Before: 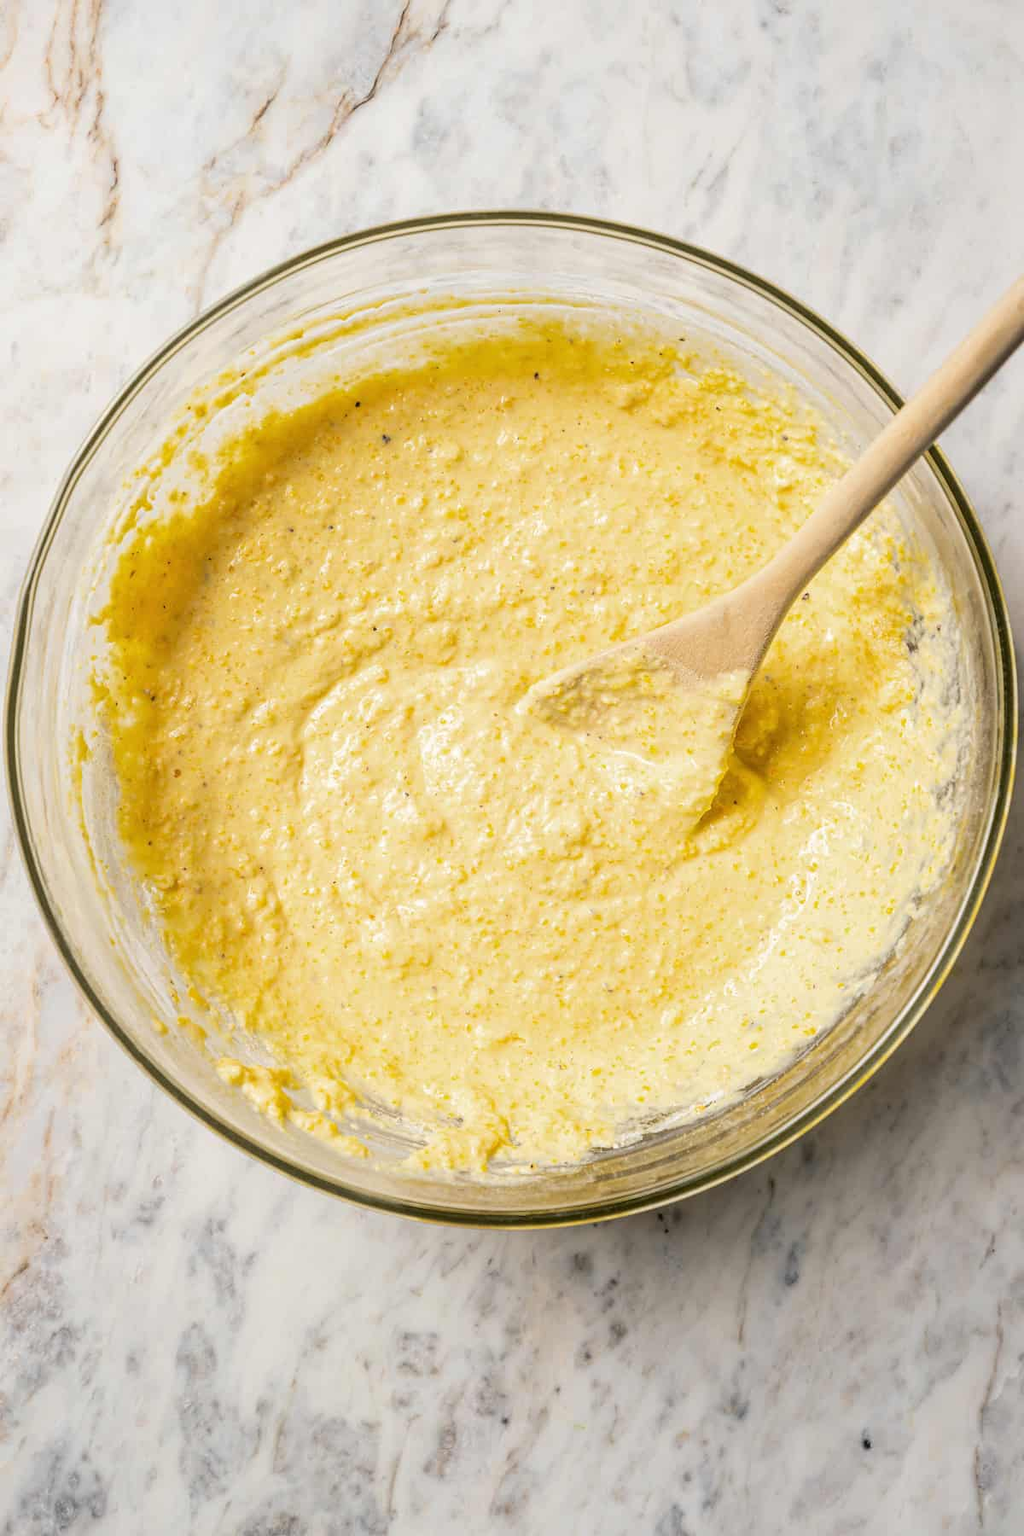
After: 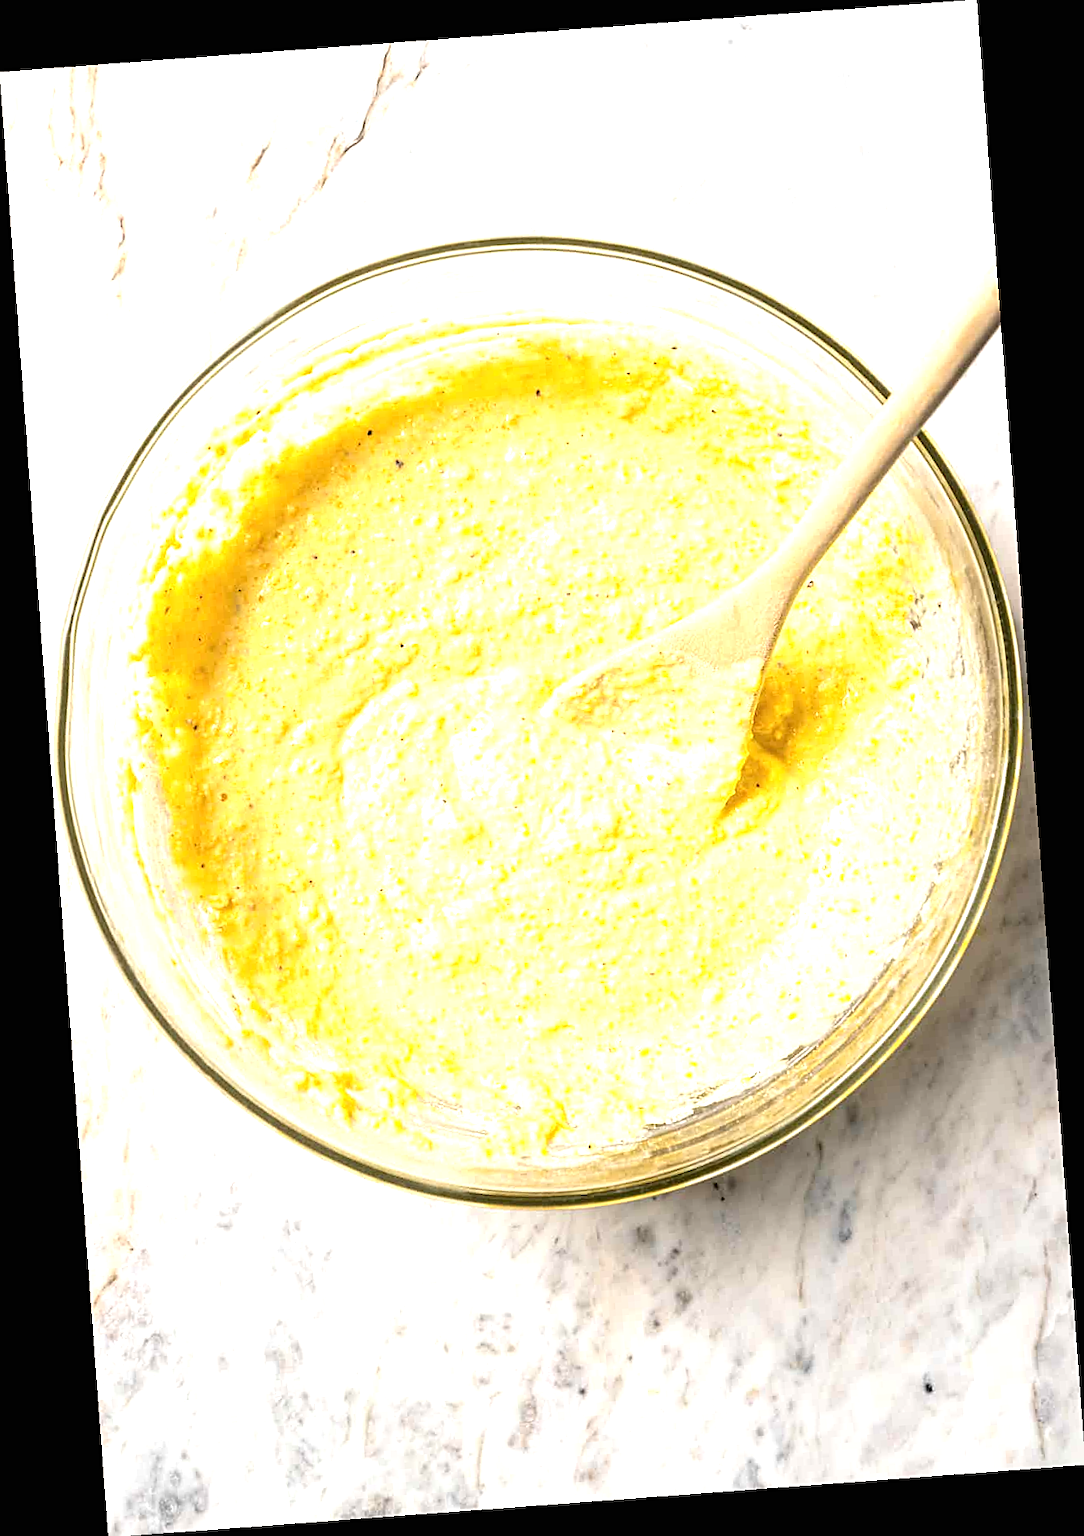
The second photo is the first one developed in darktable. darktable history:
rotate and perspective: rotation -4.25°, automatic cropping off
sharpen: on, module defaults
exposure: black level correction 0, exposure 1 EV, compensate exposure bias true, compensate highlight preservation false
